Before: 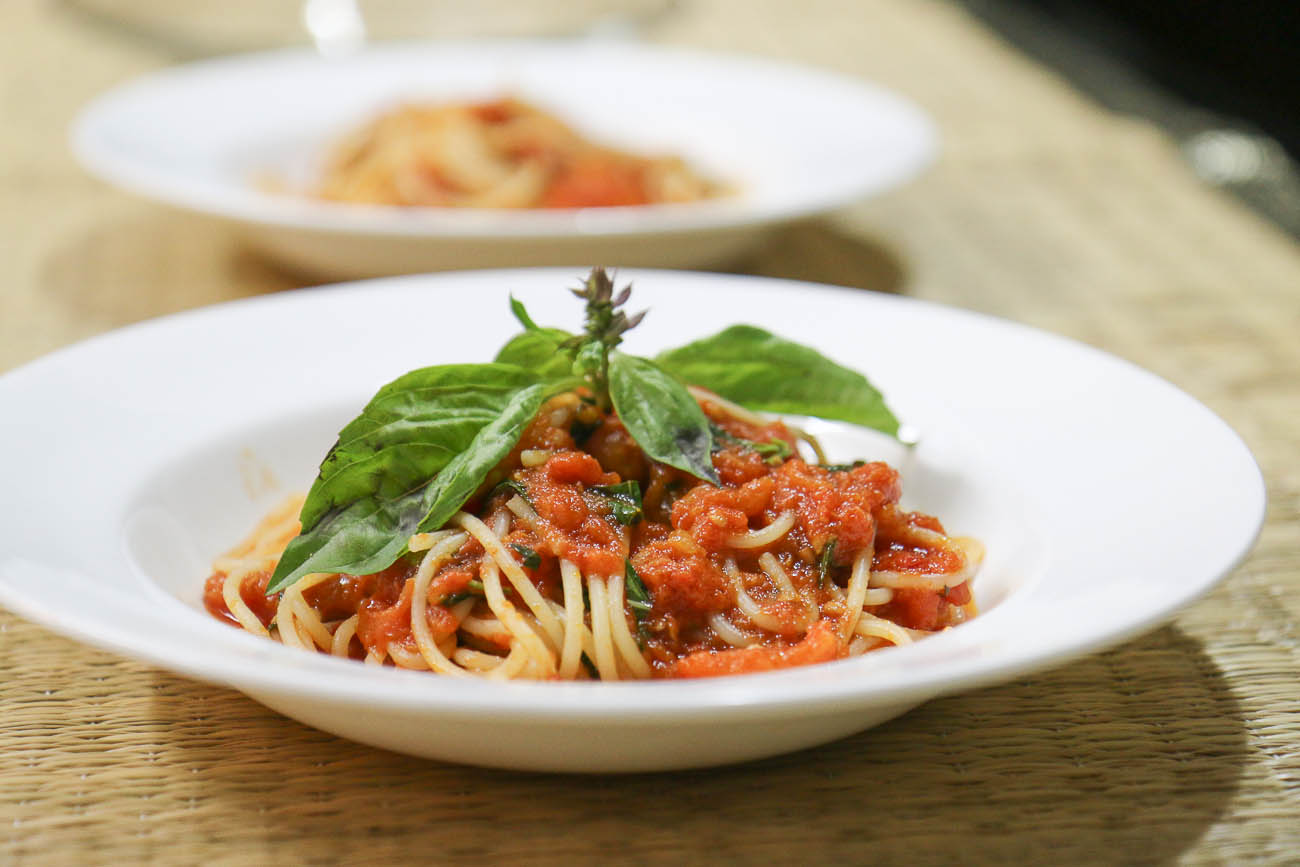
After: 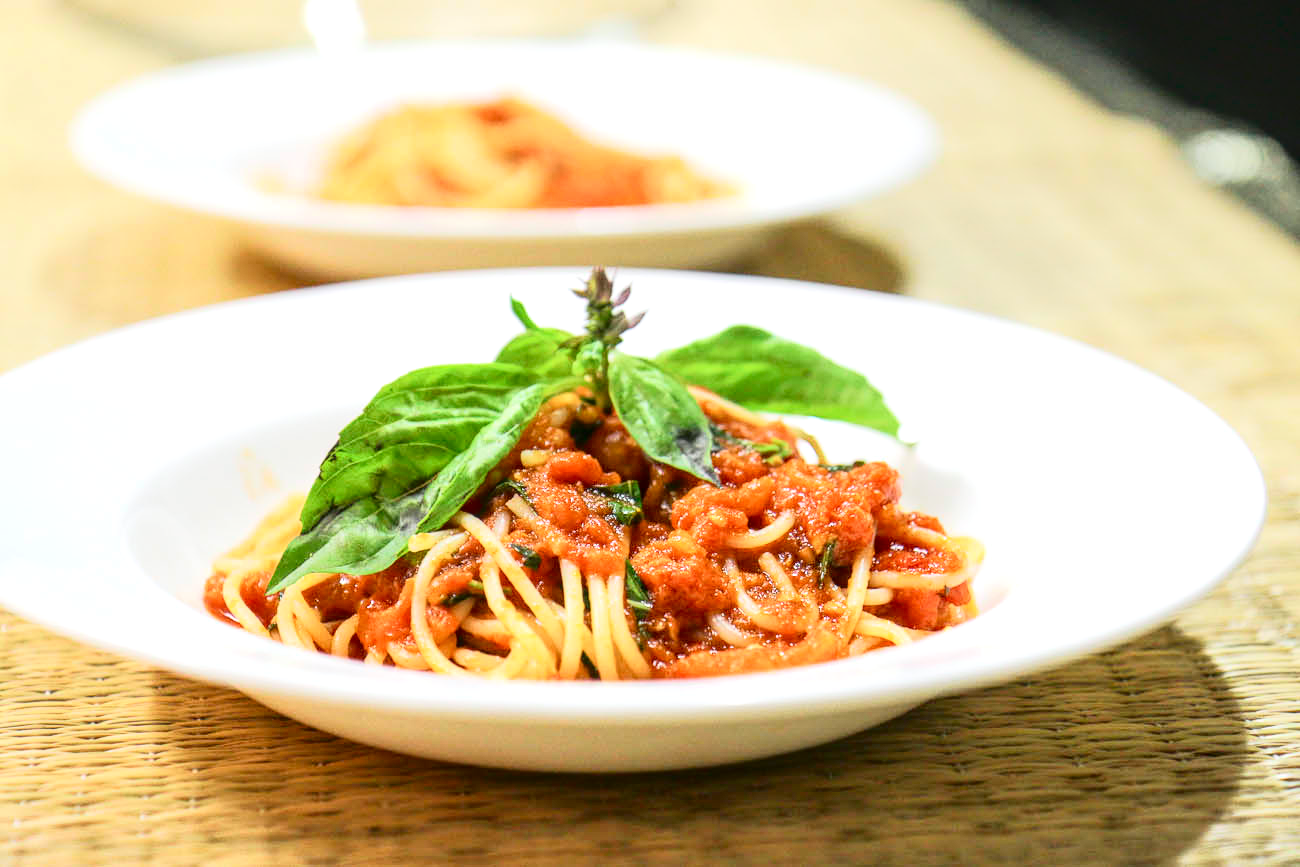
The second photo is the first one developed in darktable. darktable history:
tone curve: curves: ch0 [(0, 0.014) (0.17, 0.099) (0.398, 0.423) (0.728, 0.808) (0.877, 0.91) (0.99, 0.955)]; ch1 [(0, 0) (0.377, 0.325) (0.493, 0.491) (0.505, 0.504) (0.515, 0.515) (0.554, 0.575) (0.623, 0.643) (0.701, 0.718) (1, 1)]; ch2 [(0, 0) (0.423, 0.453) (0.481, 0.485) (0.501, 0.501) (0.531, 0.527) (0.586, 0.597) (0.663, 0.706) (0.717, 0.753) (1, 0.991)], color space Lab, independent channels
exposure: exposure 0.648 EV, compensate highlight preservation false
local contrast: on, module defaults
